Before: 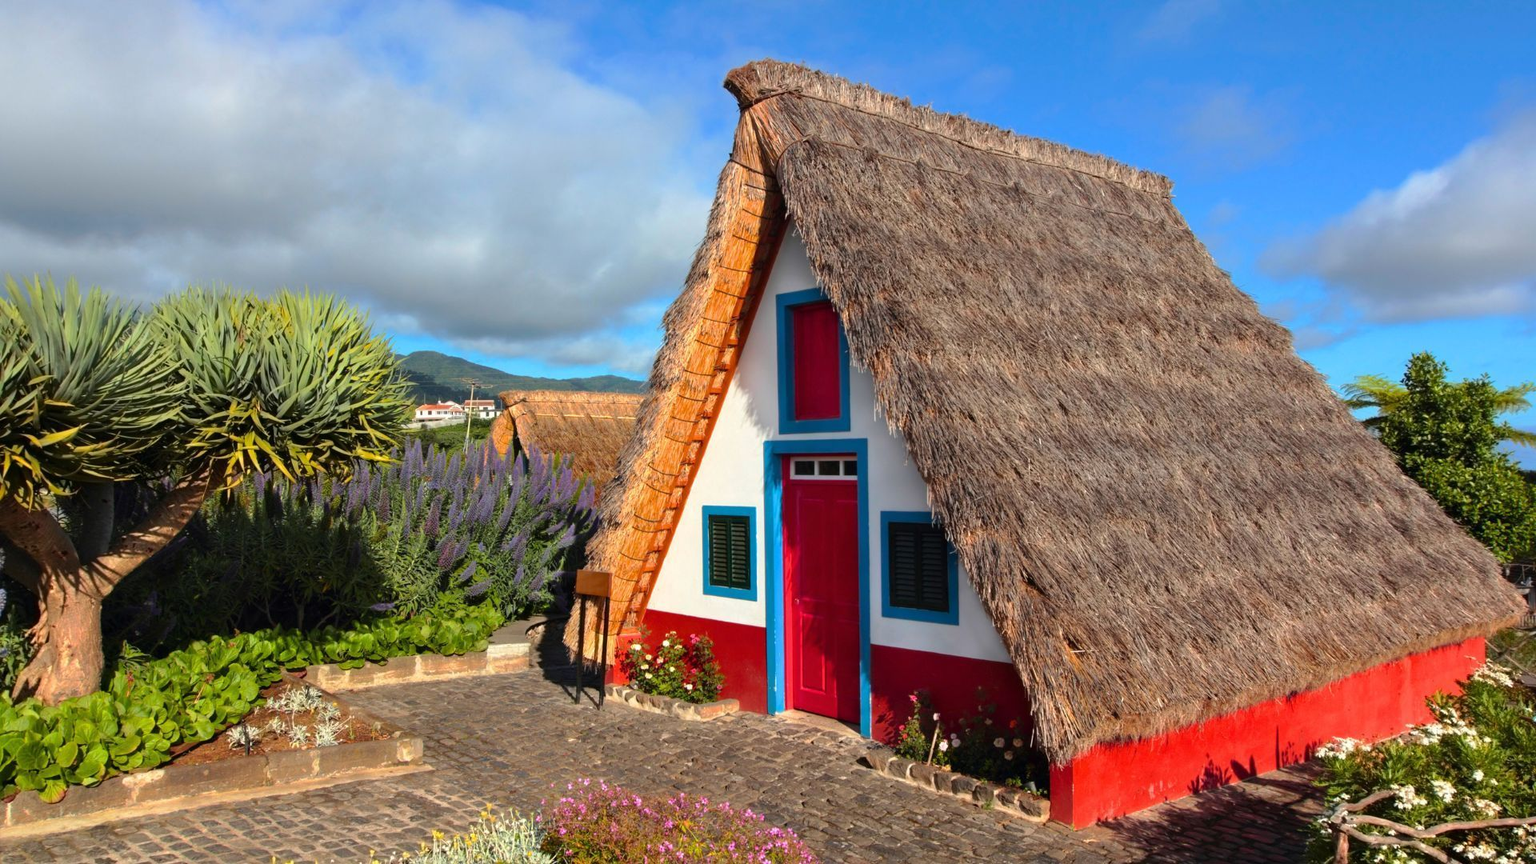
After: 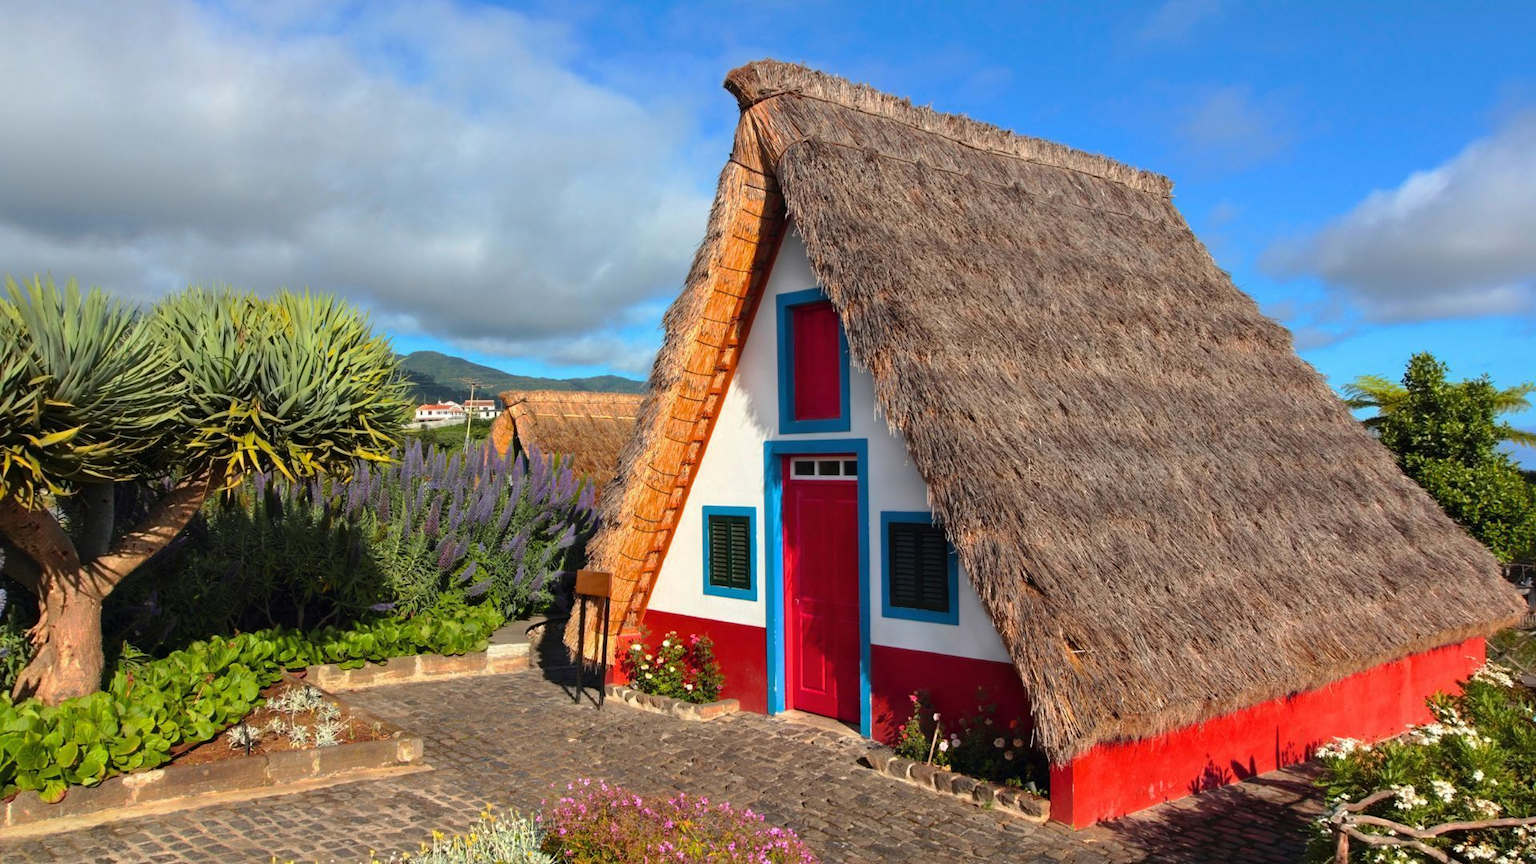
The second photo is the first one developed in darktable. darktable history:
shadows and highlights: shadows 25.45, highlights -24.87
